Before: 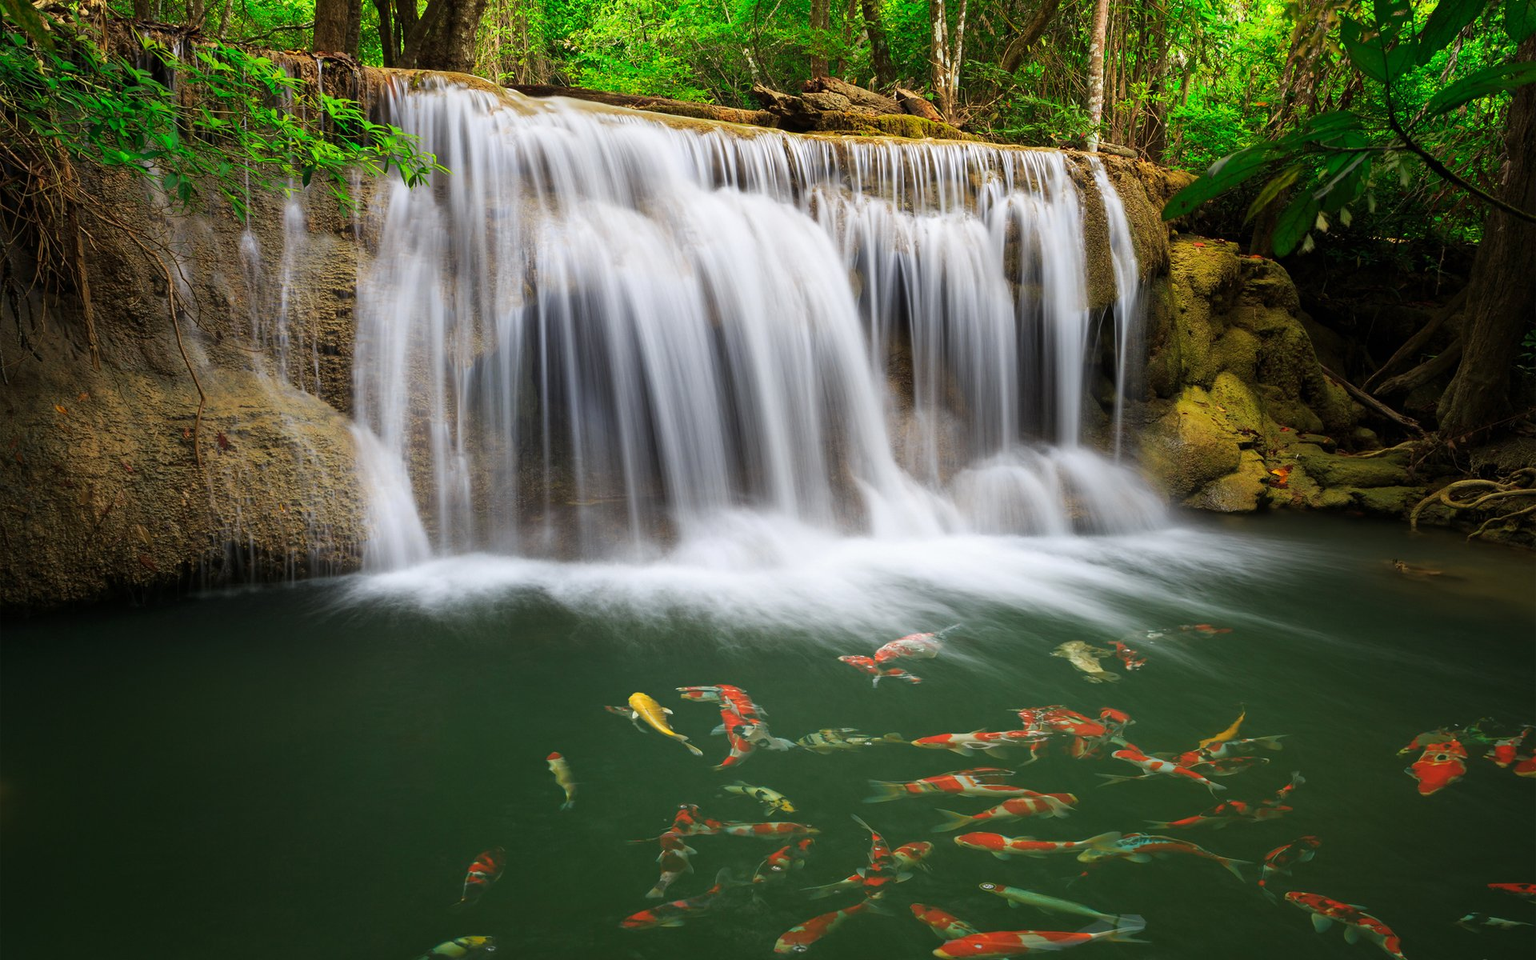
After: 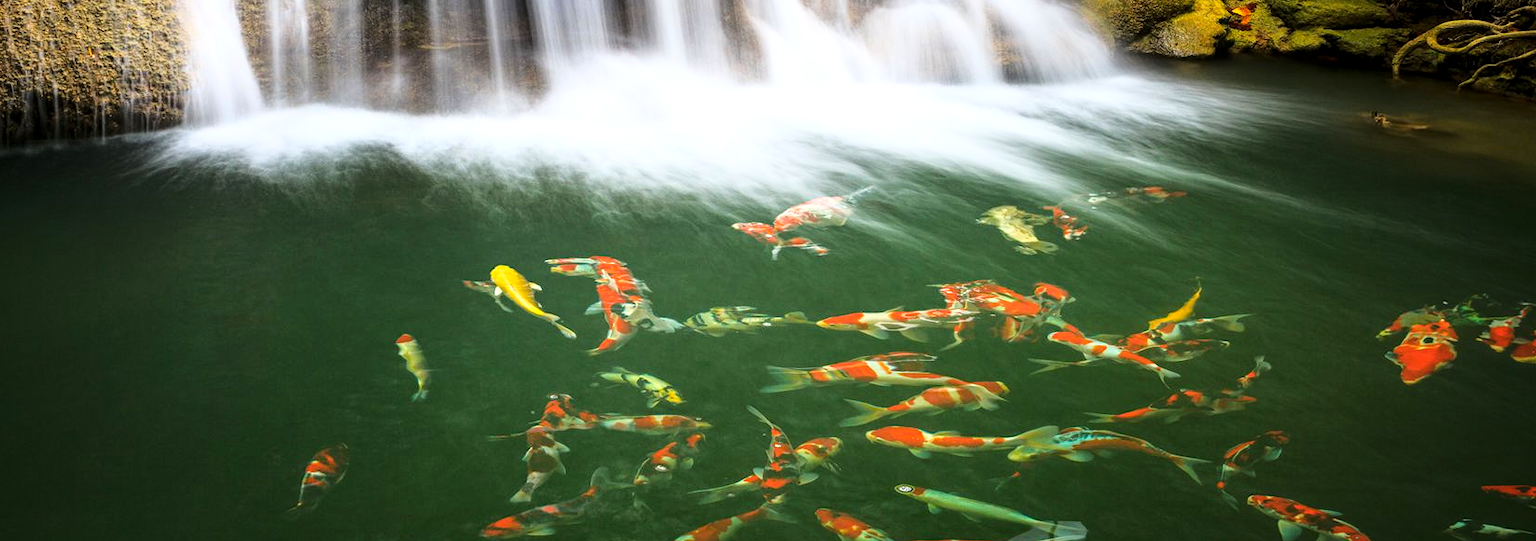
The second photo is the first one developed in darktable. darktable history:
base curve: curves: ch0 [(0, 0) (0.028, 0.03) (0.121, 0.232) (0.46, 0.748) (0.859, 0.968) (1, 1)]
crop and rotate: left 13.276%, top 48.176%, bottom 2.848%
shadows and highlights: shadows -1.75, highlights 38.12
color balance rgb: perceptual saturation grading › global saturation 19.871%
local contrast: detail 130%
